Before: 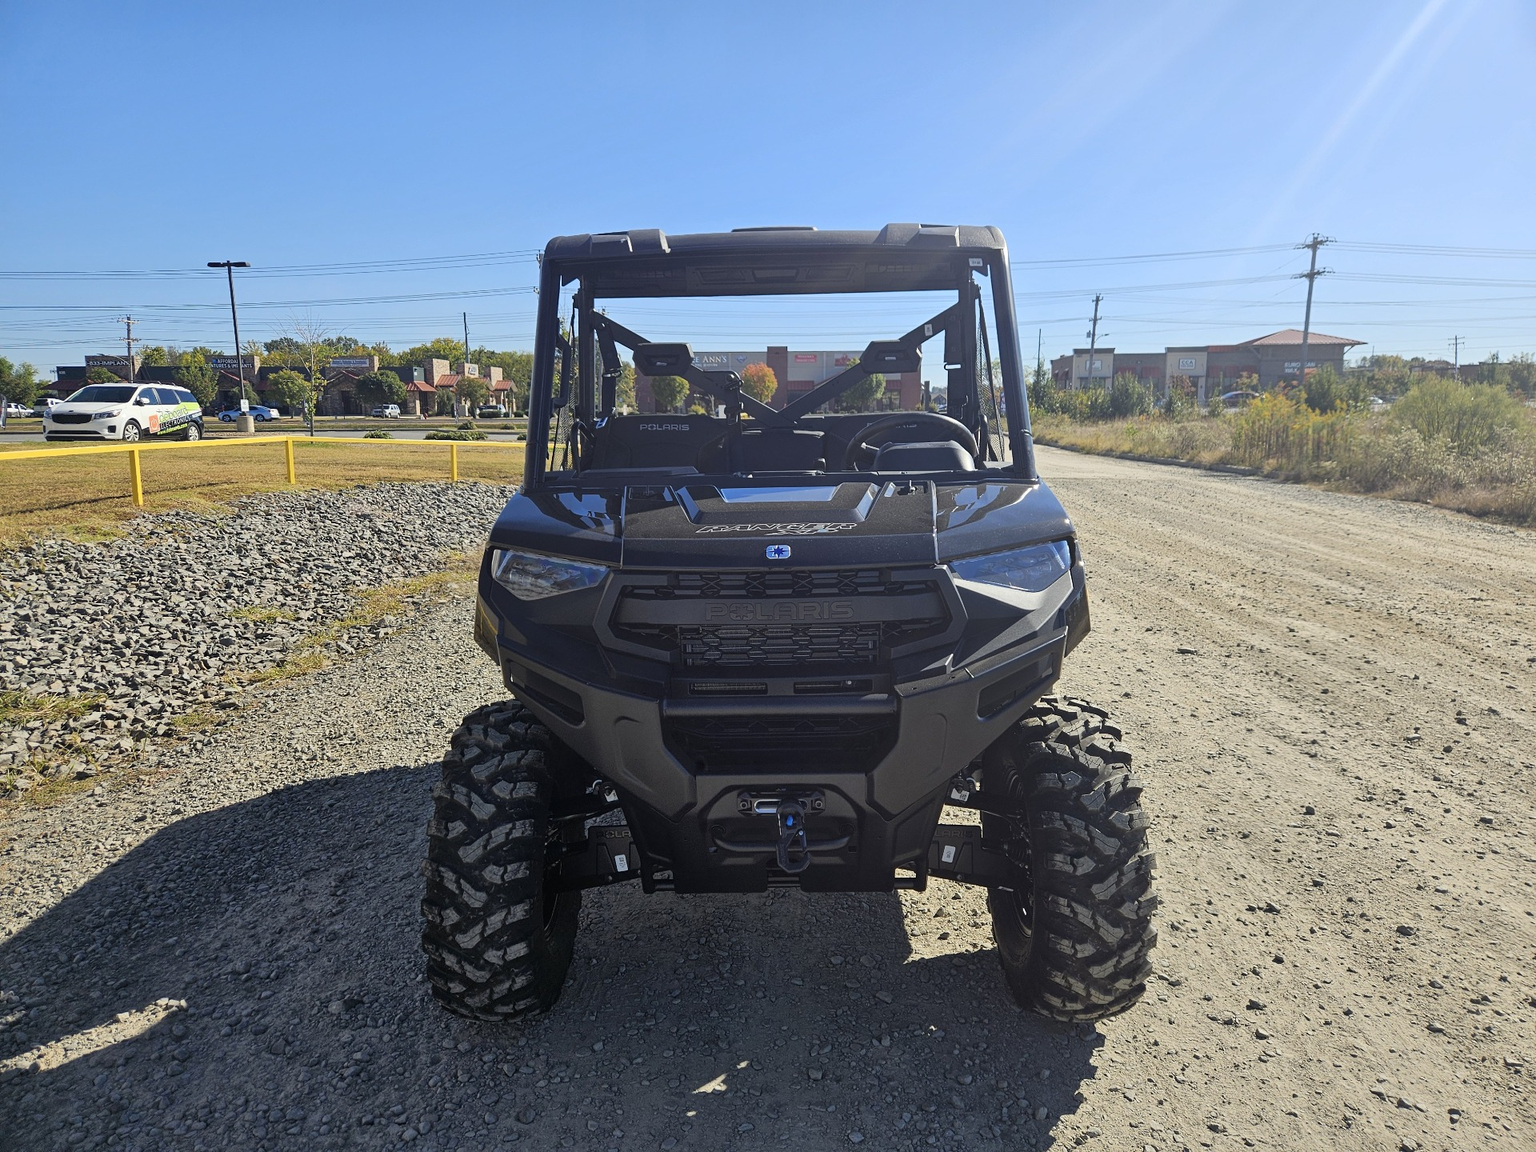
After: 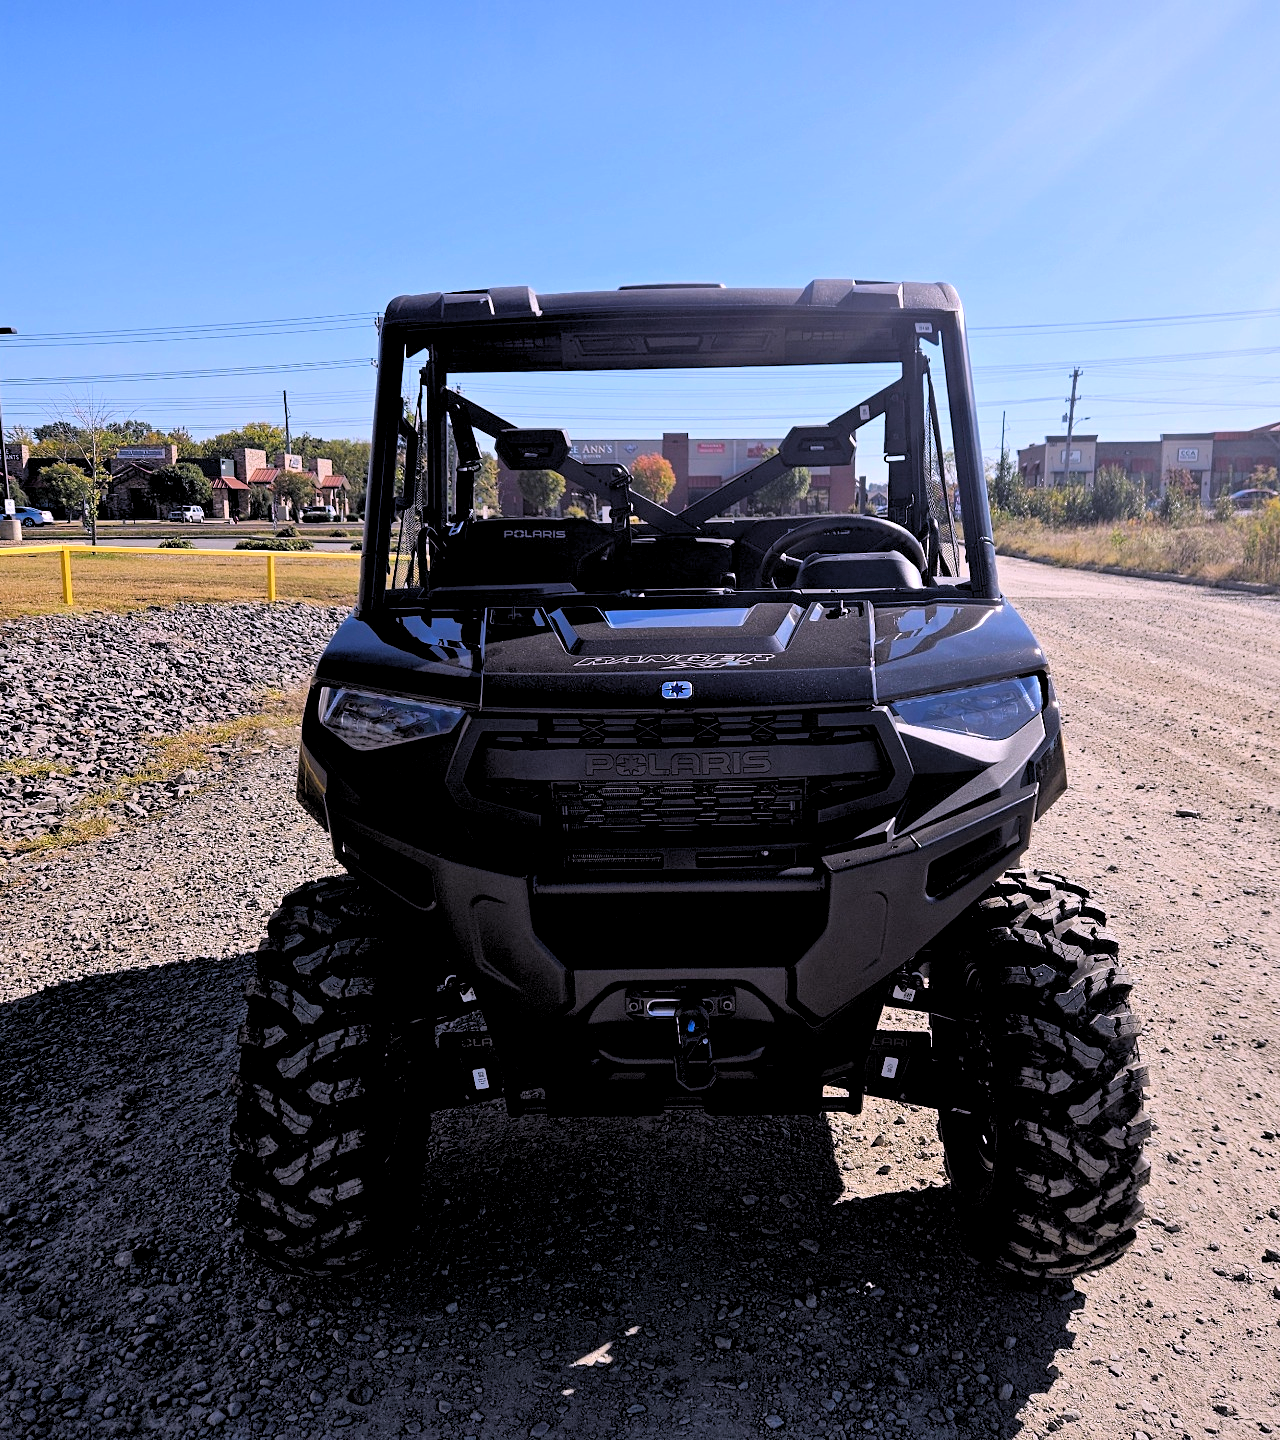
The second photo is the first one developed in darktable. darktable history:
white balance: red 1.066, blue 1.119
crop and rotate: left 15.446%, right 17.836%
rgb levels: levels [[0.034, 0.472, 0.904], [0, 0.5, 1], [0, 0.5, 1]]
